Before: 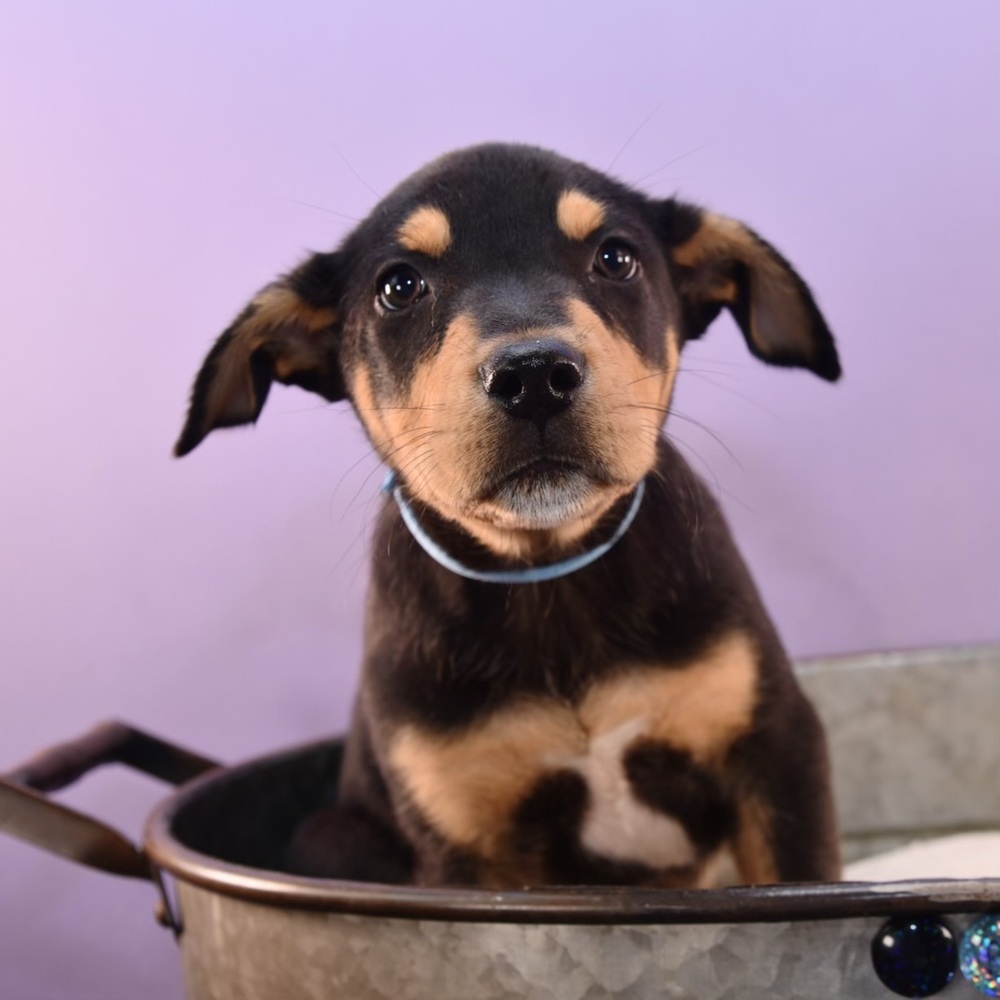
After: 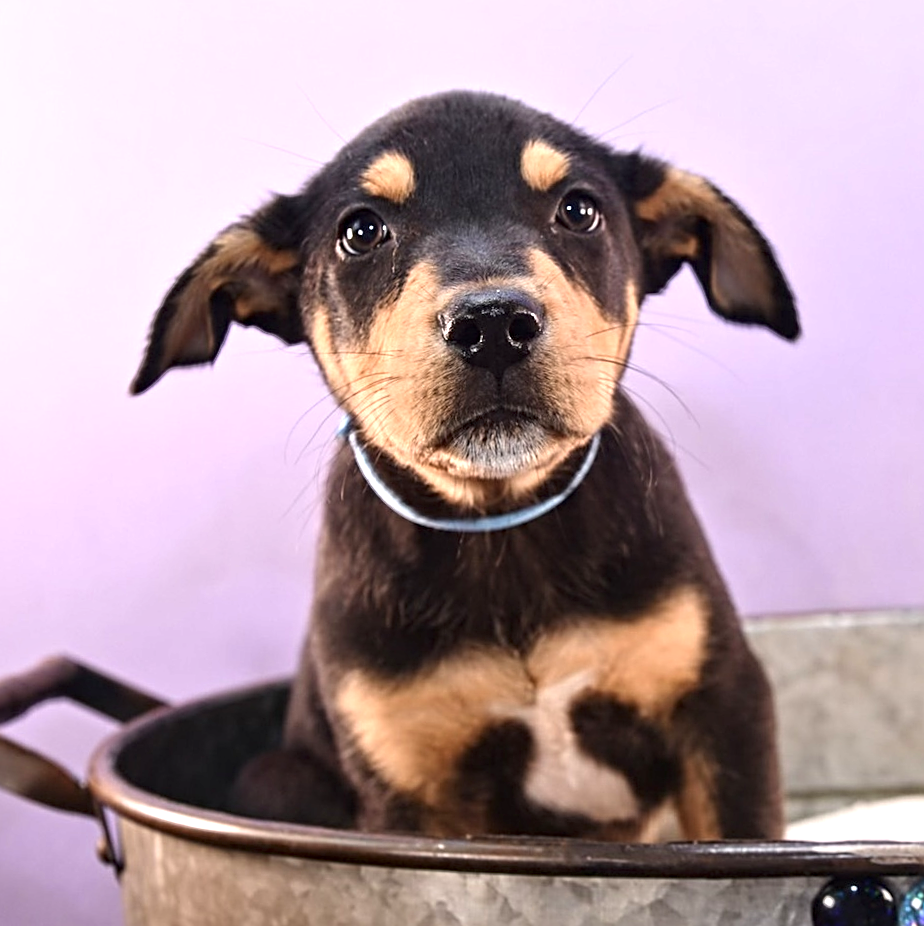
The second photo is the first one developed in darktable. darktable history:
exposure: black level correction 0, exposure 0.7 EV, compensate highlight preservation false
crop and rotate: angle -1.87°, left 3.072%, top 3.792%, right 1.501%, bottom 0.632%
sharpen: on, module defaults
contrast equalizer: octaves 7, y [[0.5, 0.501, 0.525, 0.597, 0.58, 0.514], [0.5 ×6], [0.5 ×6], [0 ×6], [0 ×6]]
